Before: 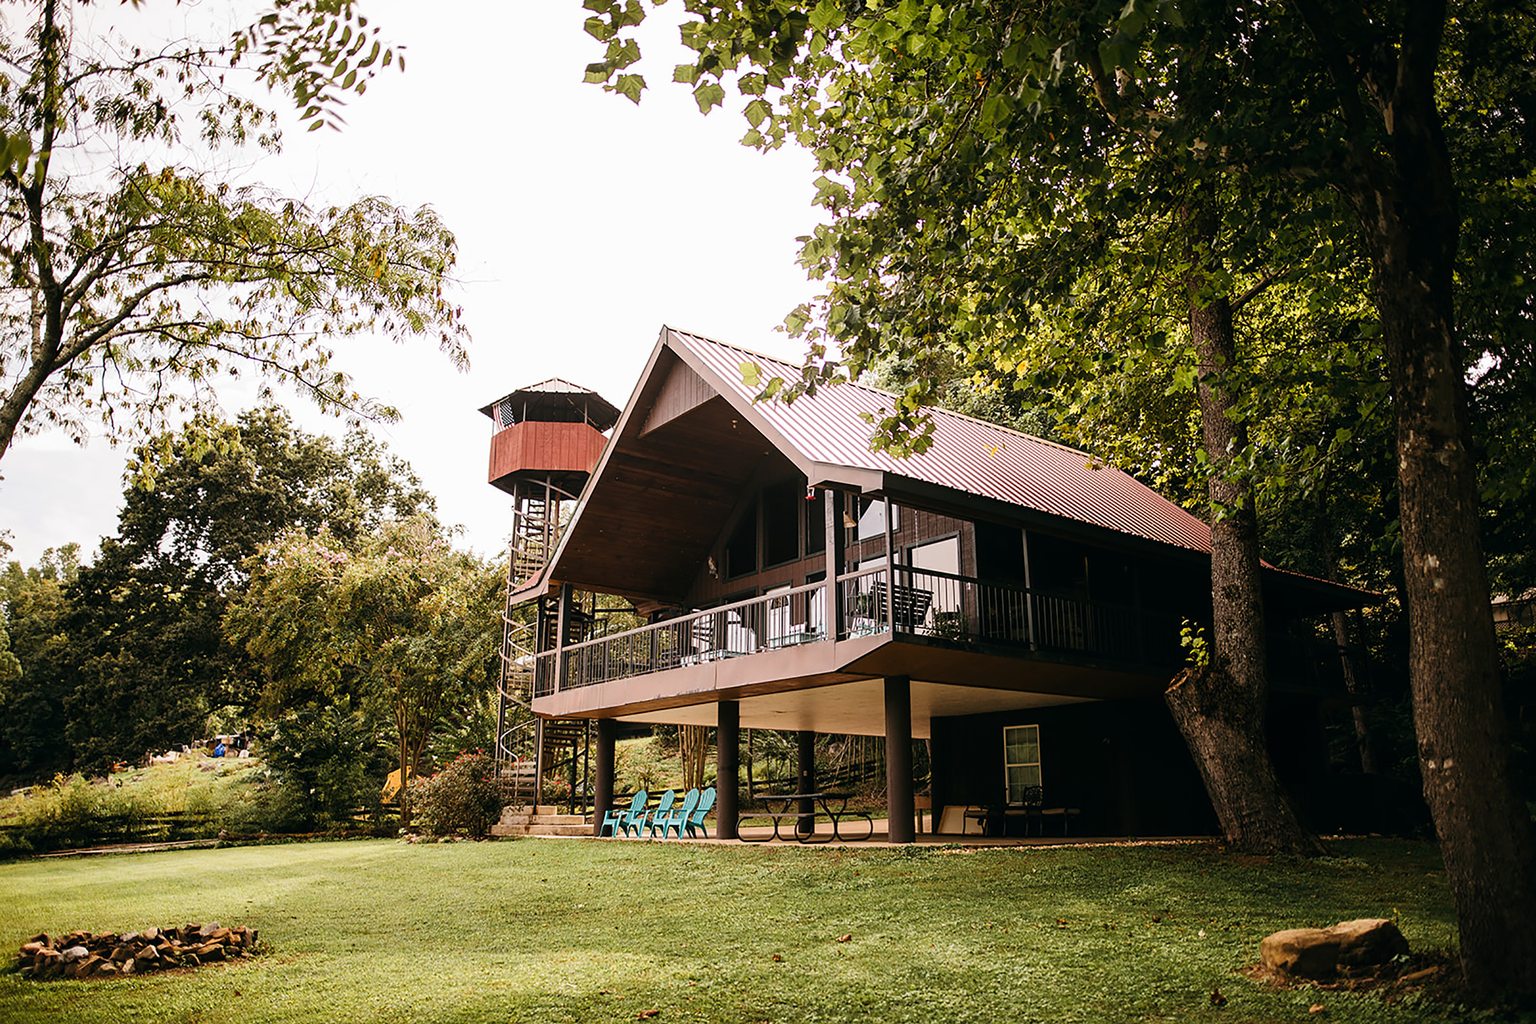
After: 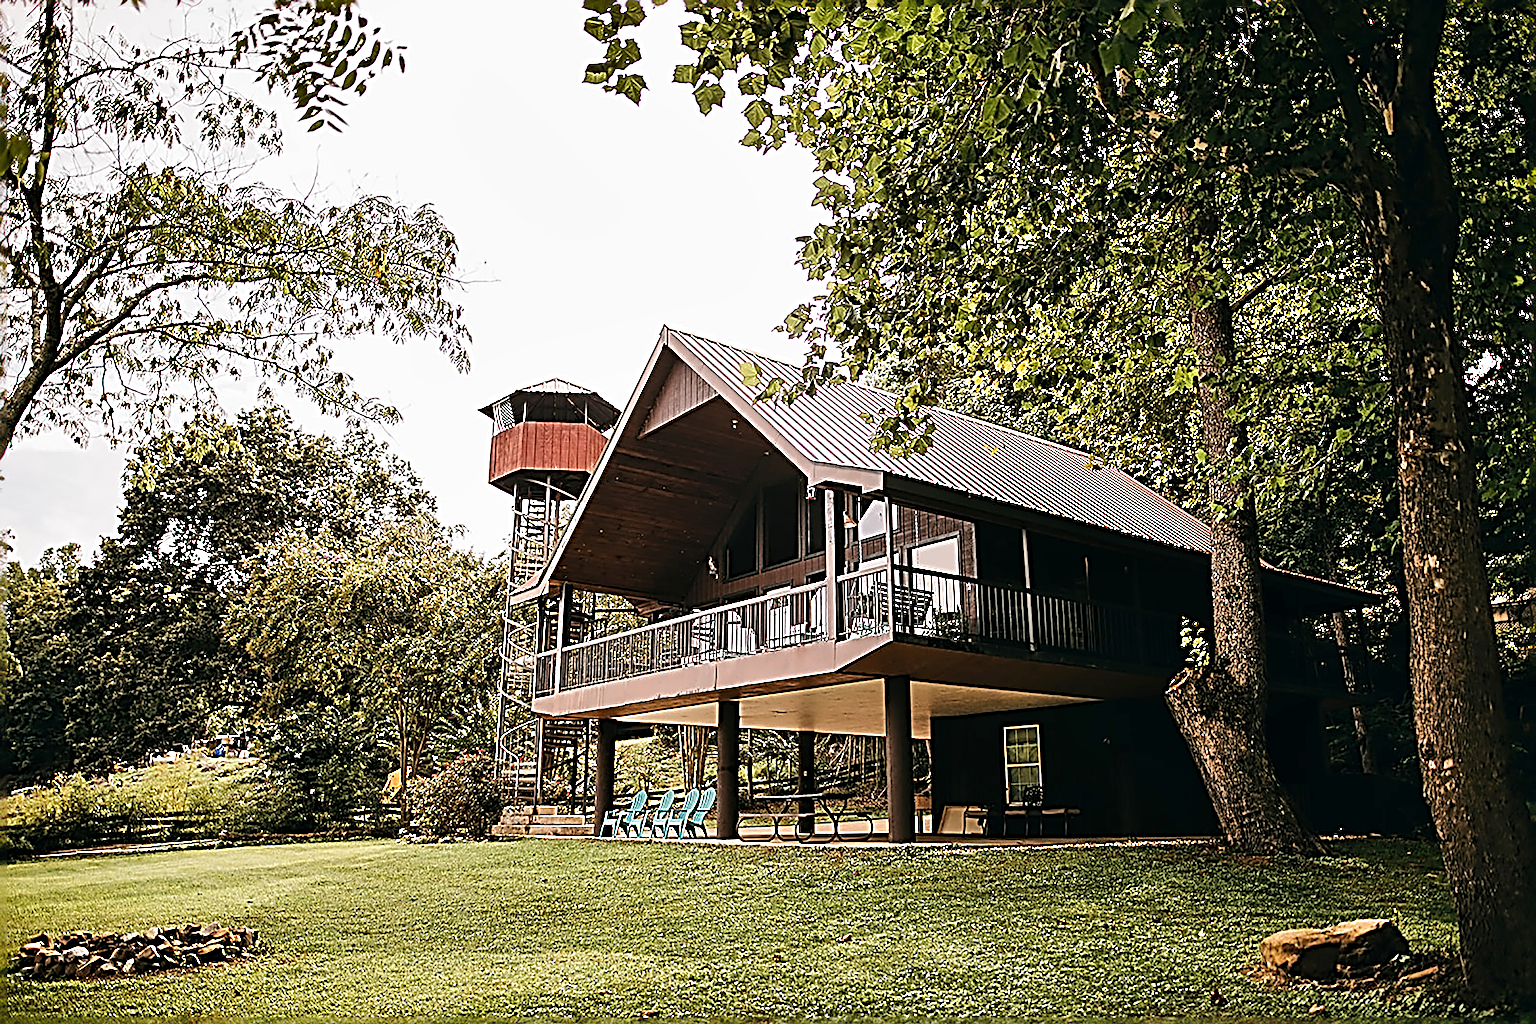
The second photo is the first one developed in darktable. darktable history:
shadows and highlights: soften with gaussian
sharpen: radius 4.001, amount 2
